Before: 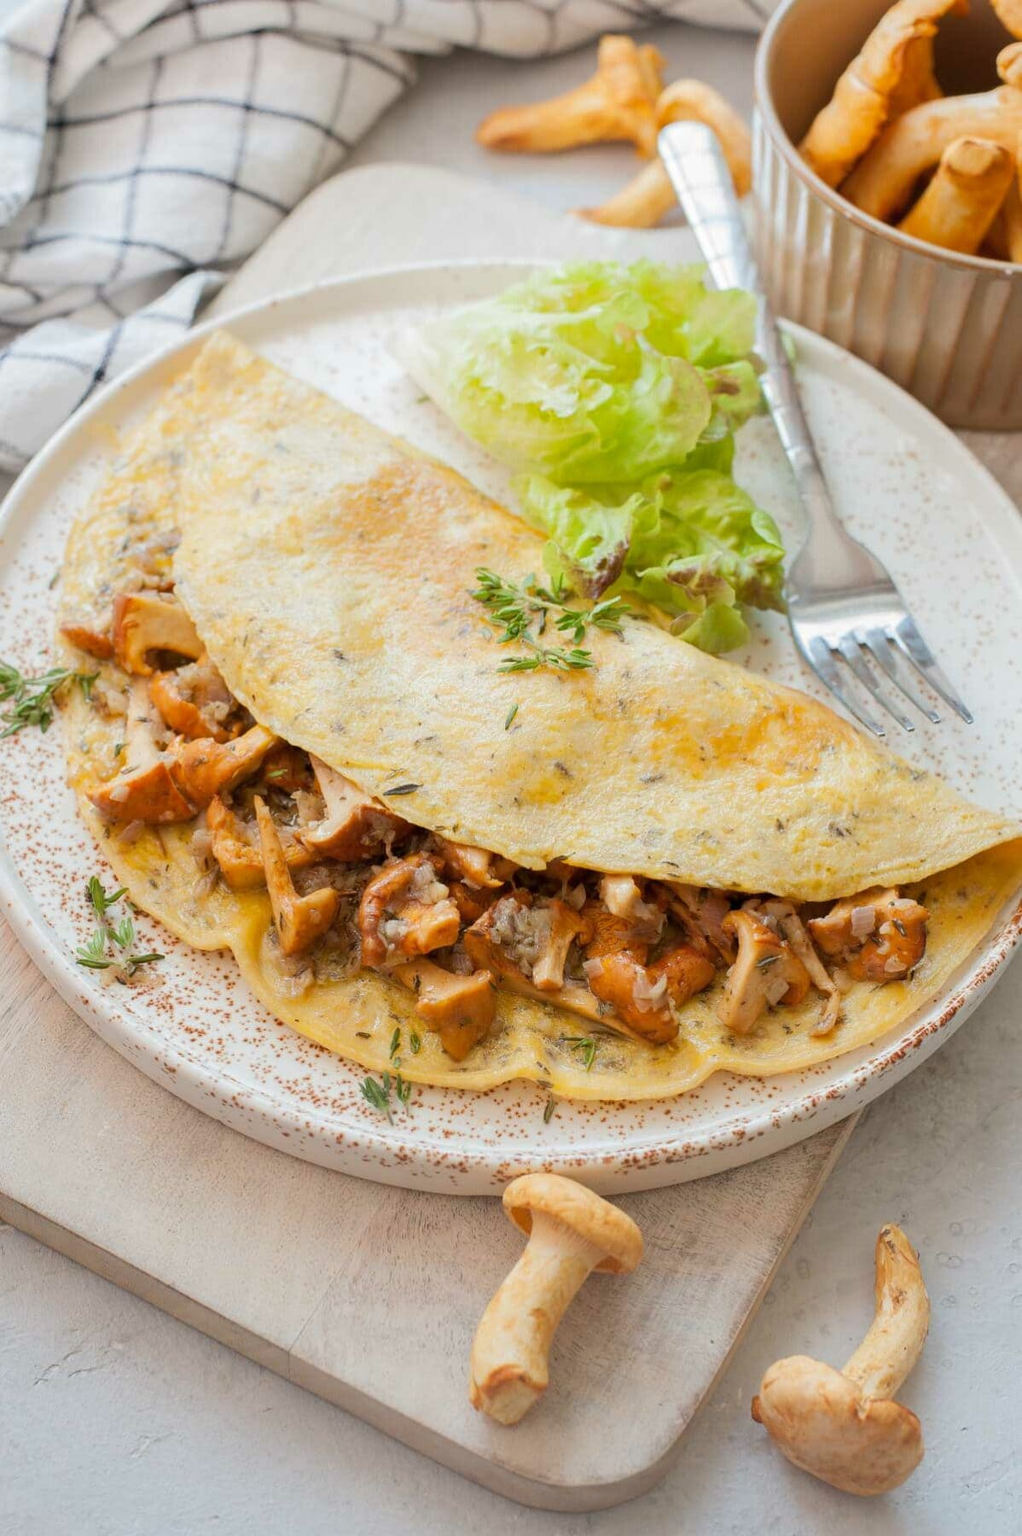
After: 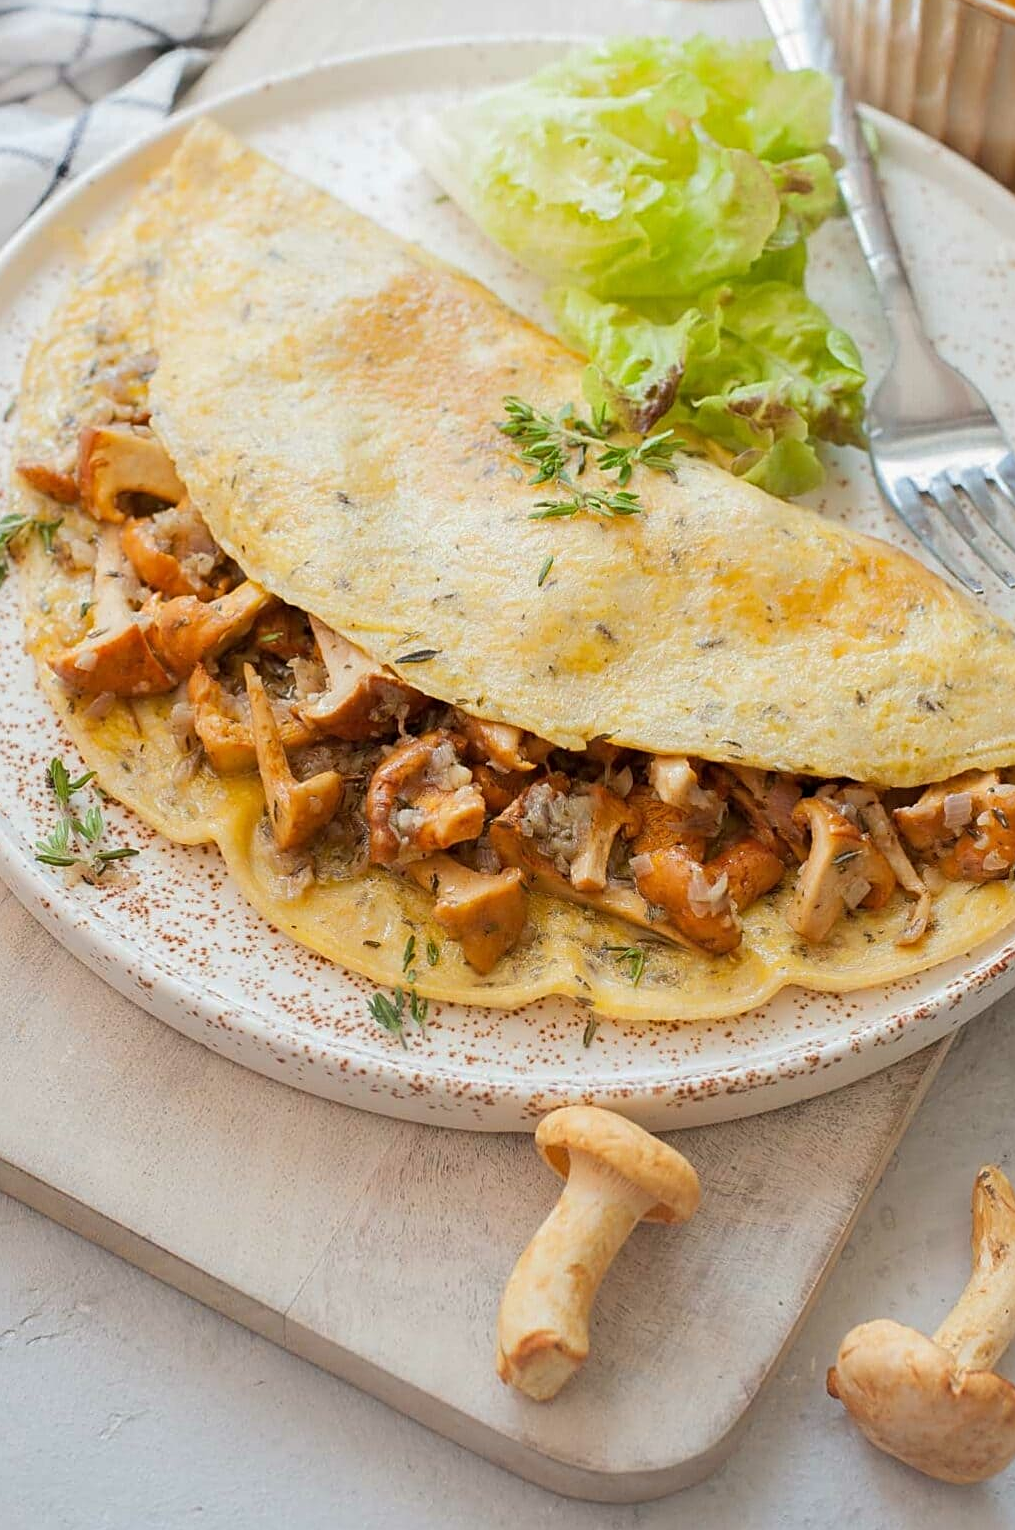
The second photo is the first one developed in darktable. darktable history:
sharpen: on, module defaults
crop and rotate: left 4.6%, top 14.968%, right 10.664%
